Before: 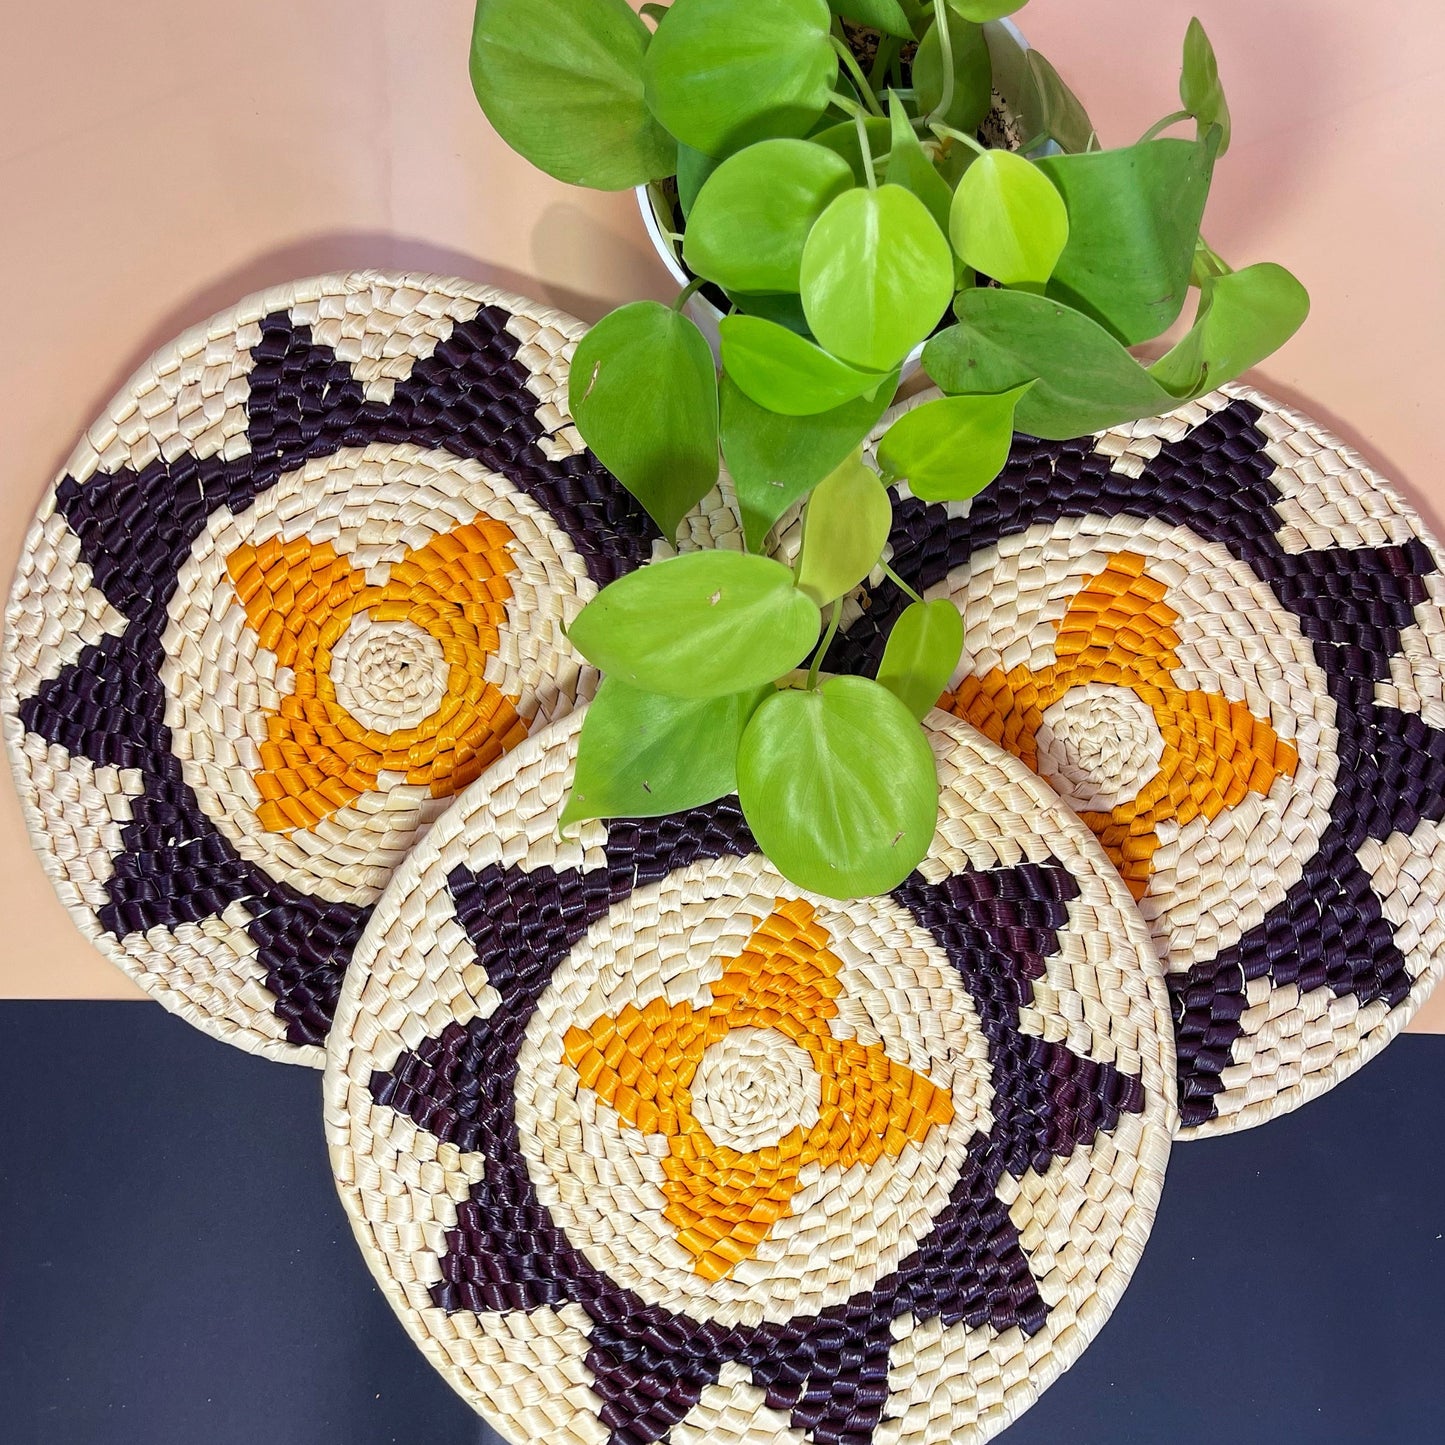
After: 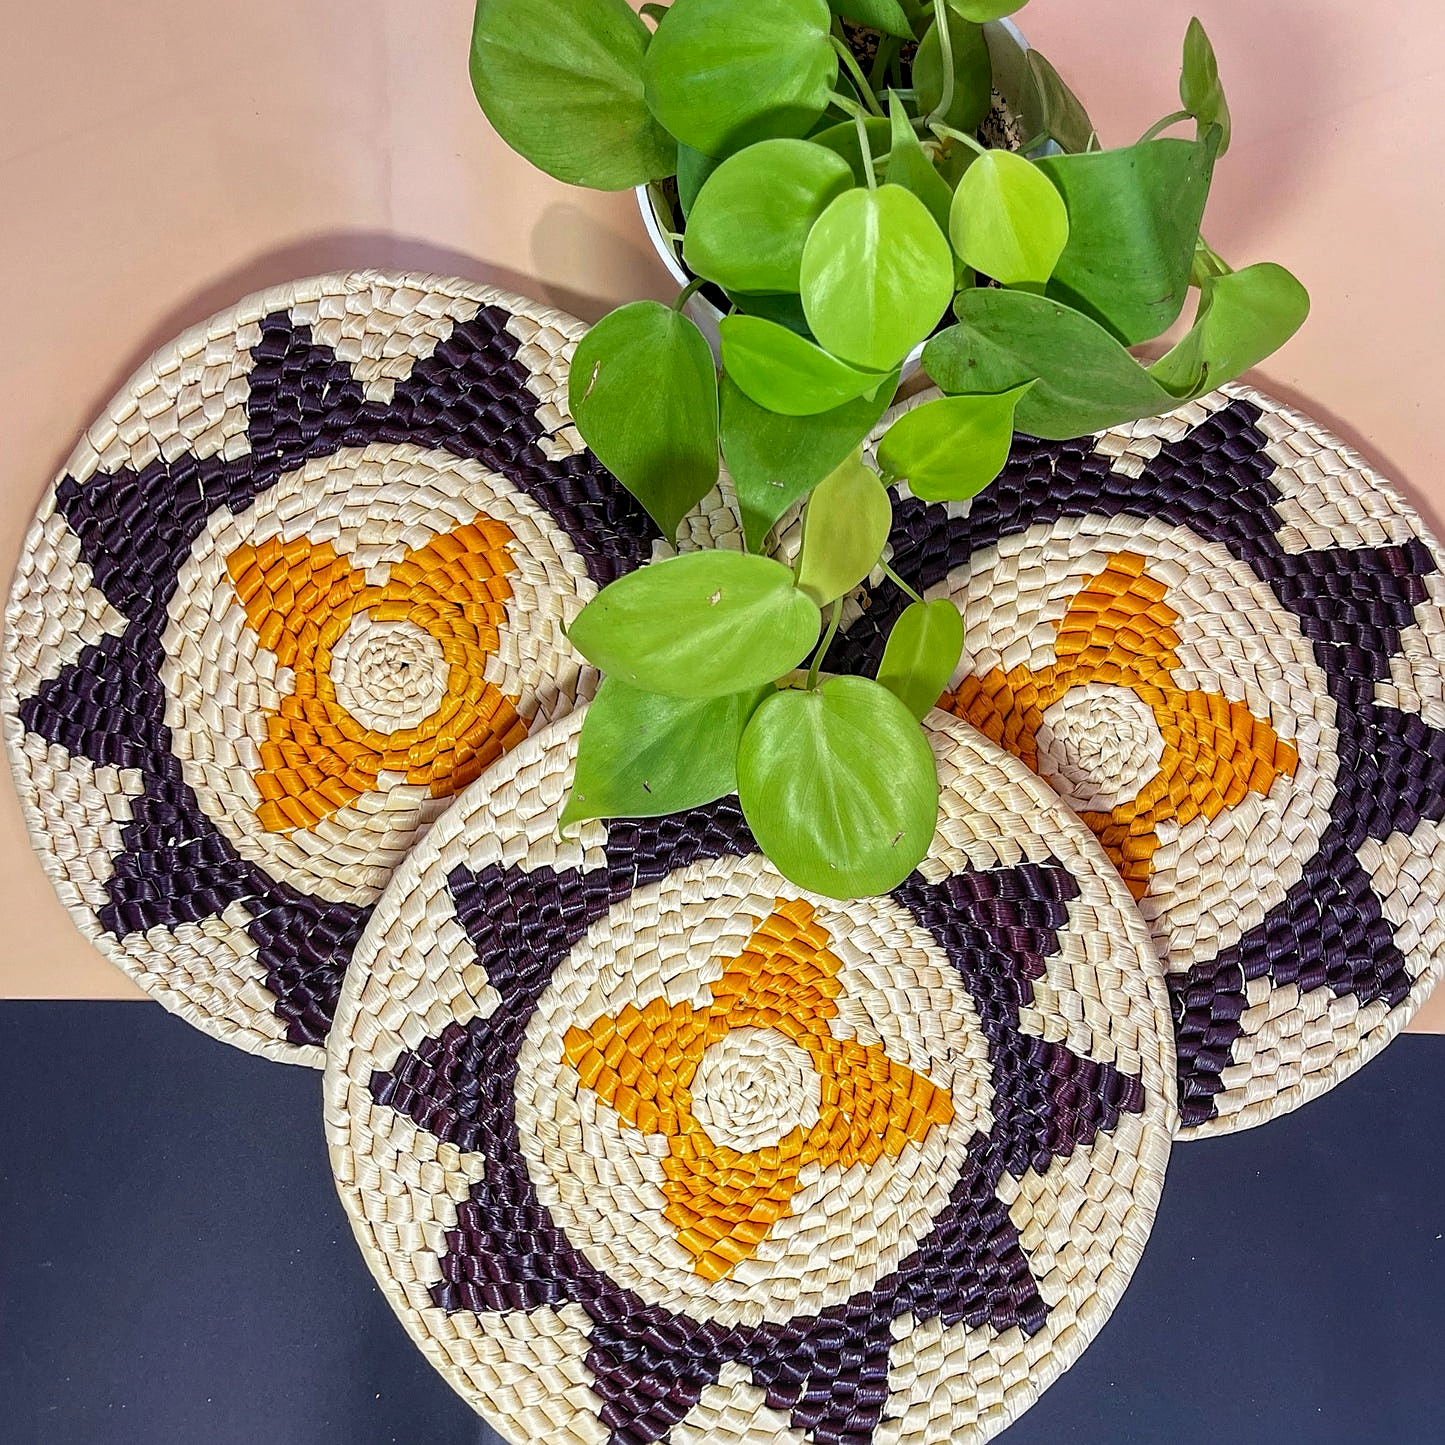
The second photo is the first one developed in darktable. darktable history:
sharpen: on, module defaults
exposure: exposure -0.053 EV, compensate exposure bias true, compensate highlight preservation false
local contrast: detail 130%
